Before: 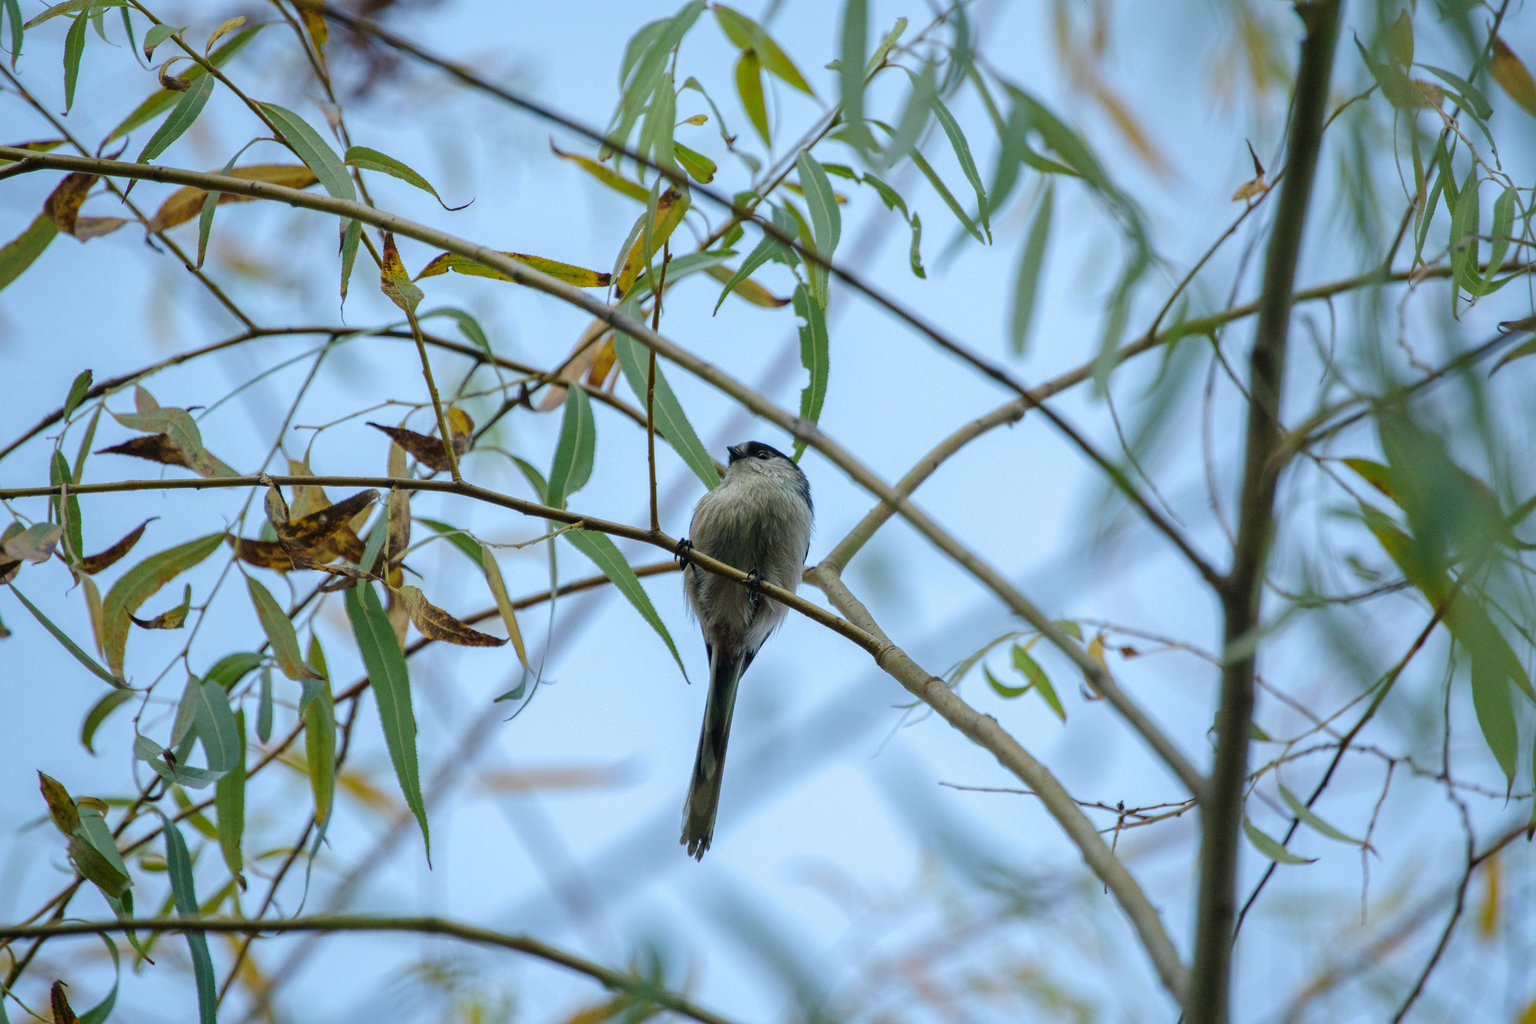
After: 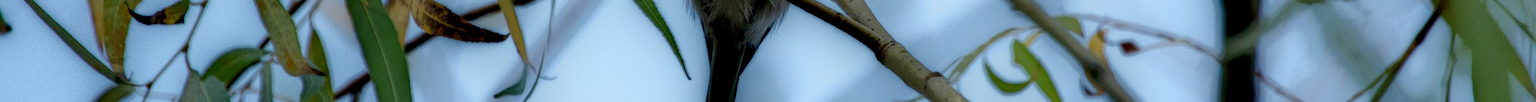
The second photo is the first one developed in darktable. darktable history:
crop and rotate: top 59.084%, bottom 30.916%
local contrast: highlights 0%, shadows 198%, detail 164%, midtone range 0.001
